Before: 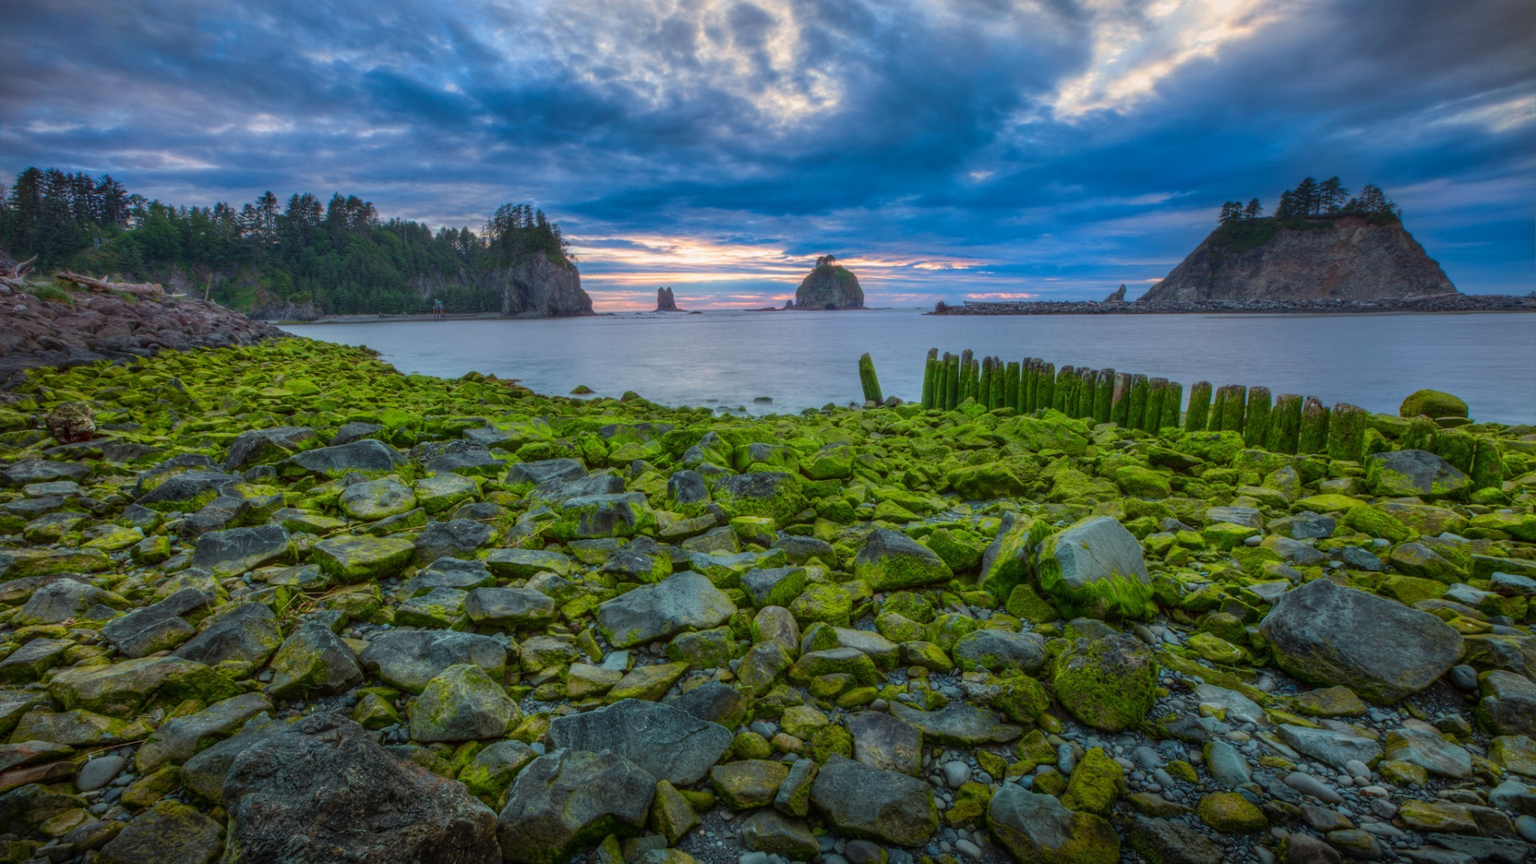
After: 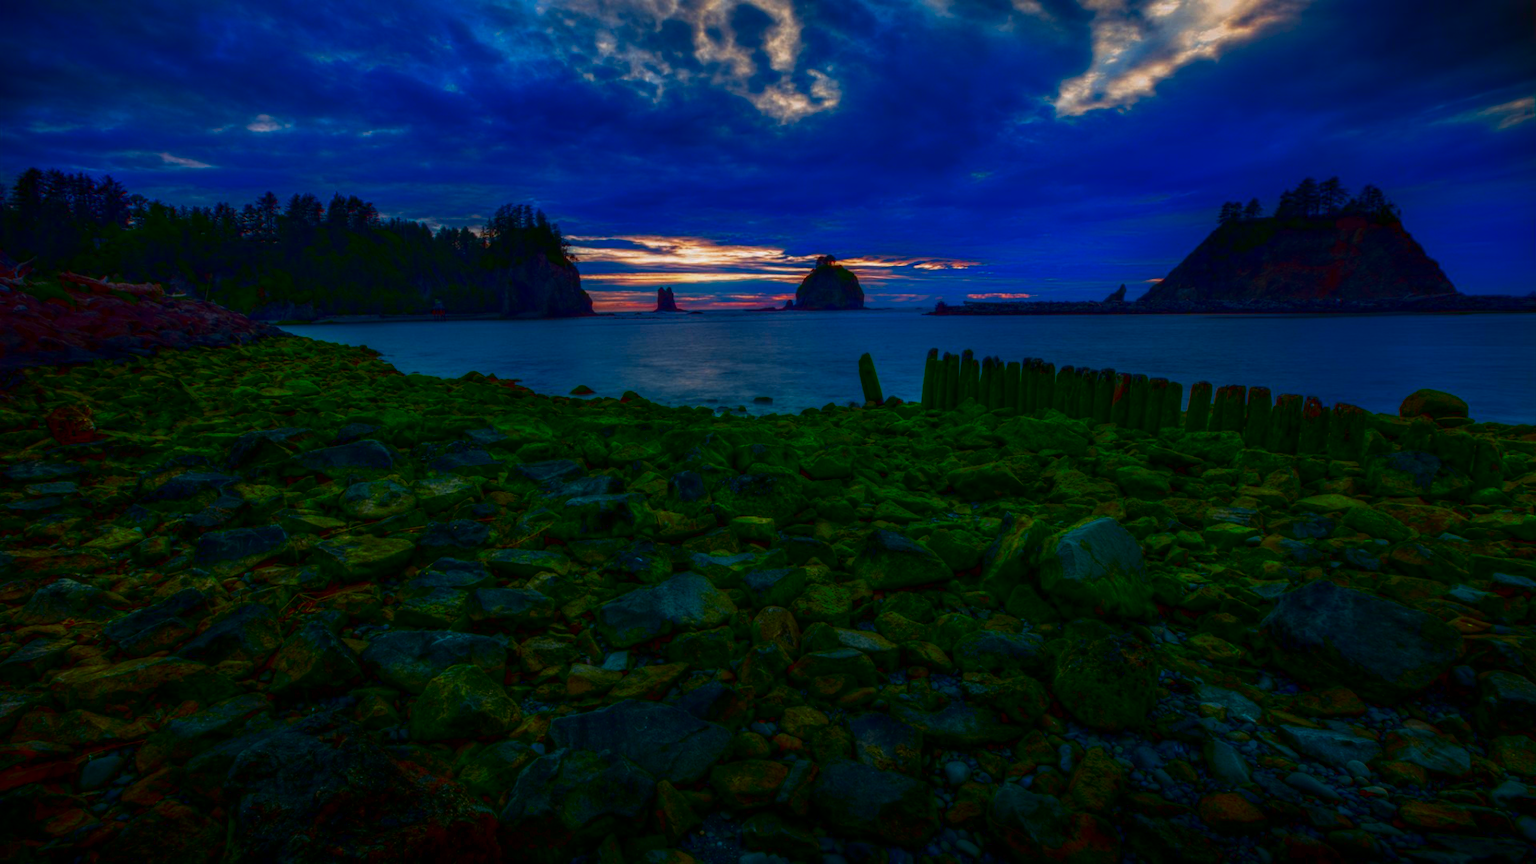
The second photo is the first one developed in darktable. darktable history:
contrast brightness saturation: brightness -0.99, saturation 0.995
